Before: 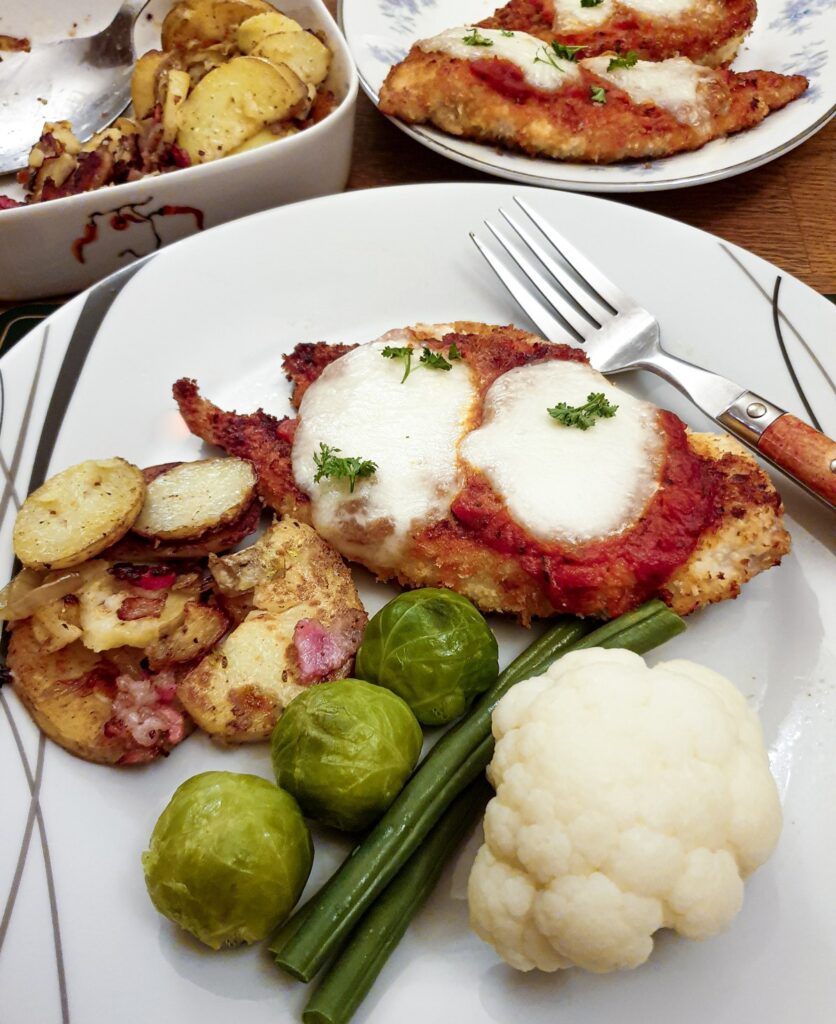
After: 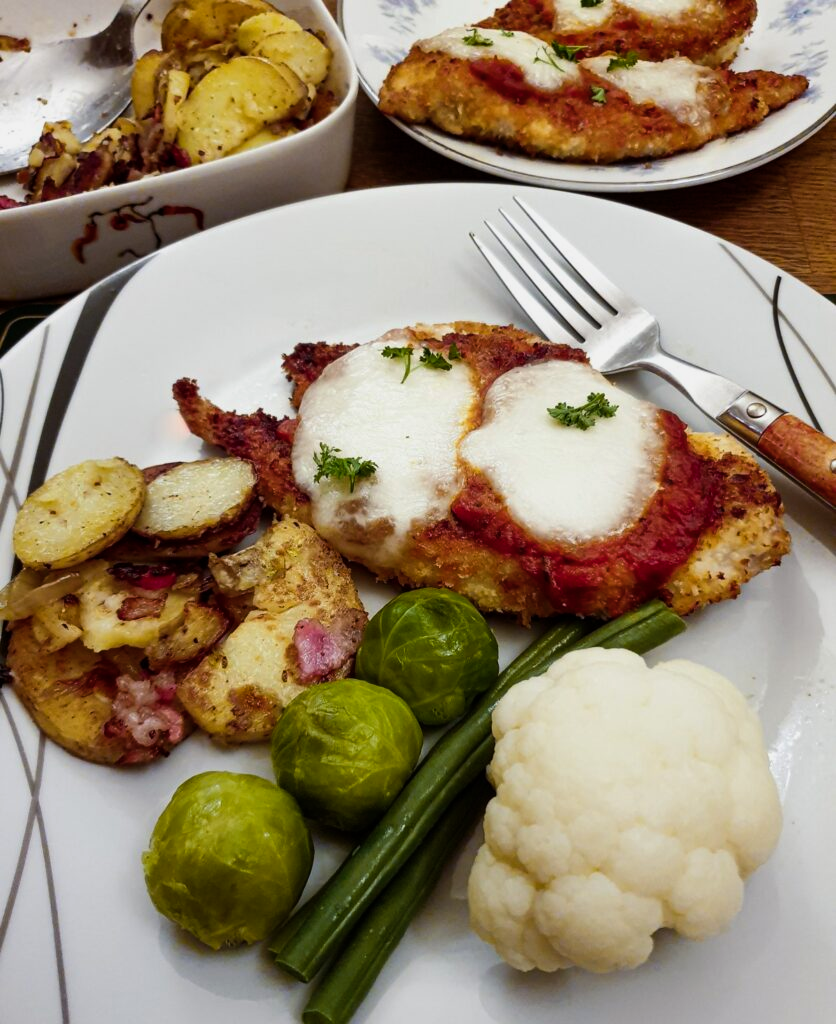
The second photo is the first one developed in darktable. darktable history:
tone equalizer: -8 EV -0.421 EV, -7 EV -0.405 EV, -6 EV -0.358 EV, -5 EV -0.187 EV, -3 EV 0.21 EV, -2 EV 0.31 EV, -1 EV 0.412 EV, +0 EV 0.4 EV, edges refinement/feathering 500, mask exposure compensation -1.57 EV, preserve details no
color balance rgb: perceptual saturation grading › global saturation 19.74%, global vibrance 20%
exposure: exposure -0.558 EV, compensate highlight preservation false
contrast brightness saturation: saturation -0.097
